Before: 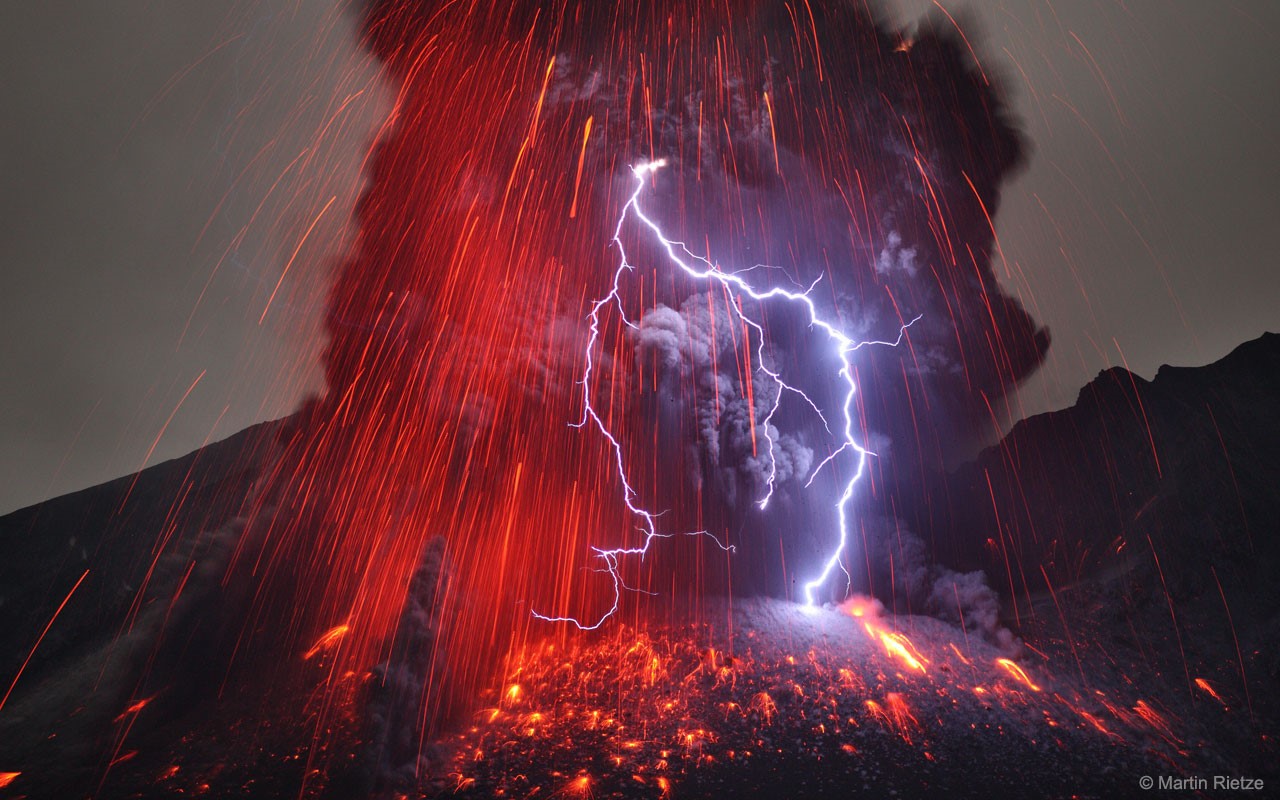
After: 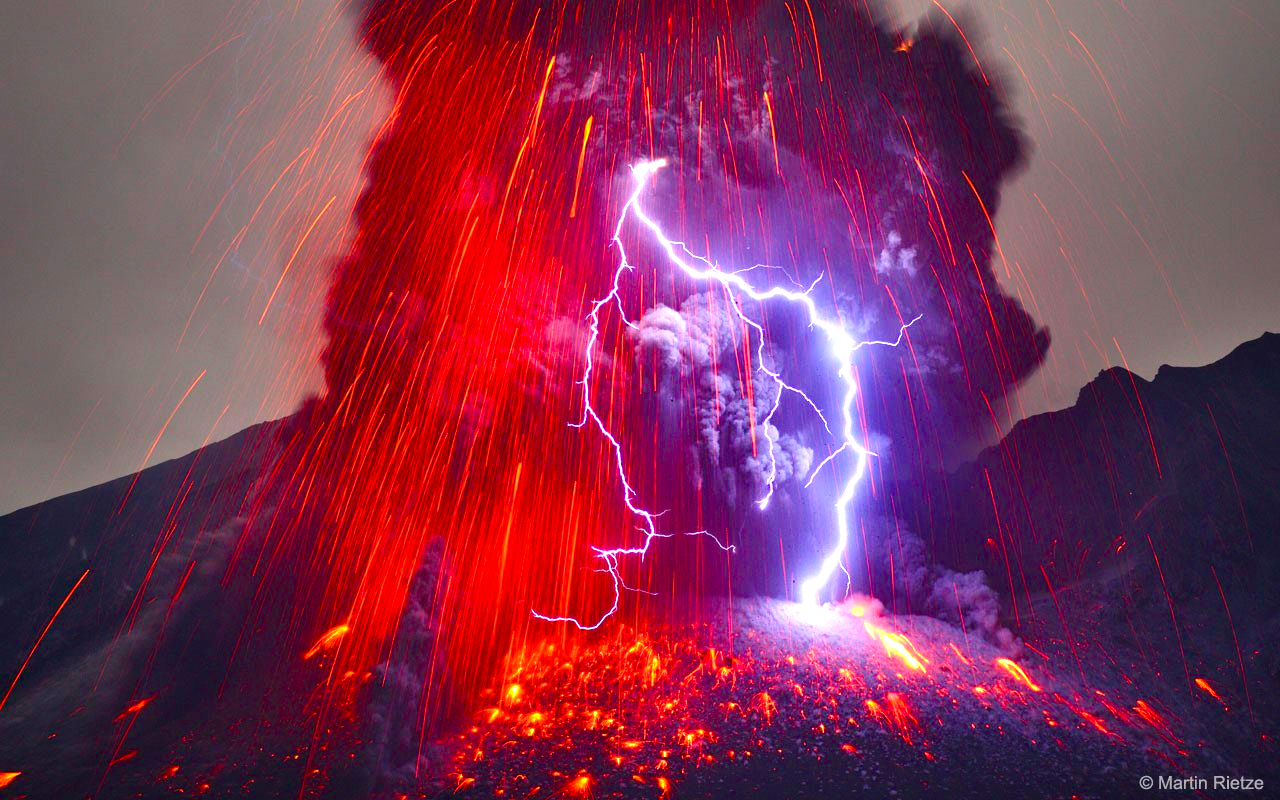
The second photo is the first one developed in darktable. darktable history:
exposure: black level correction 0, exposure 1.001 EV, compensate highlight preservation false
color balance rgb: shadows lift › luminance -21.745%, shadows lift › chroma 6.632%, shadows lift › hue 271.71°, linear chroma grading › global chroma 15.64%, perceptual saturation grading › global saturation 20%, perceptual saturation grading › highlights -25.104%, perceptual saturation grading › shadows 49.633%, global vibrance 30.142%
